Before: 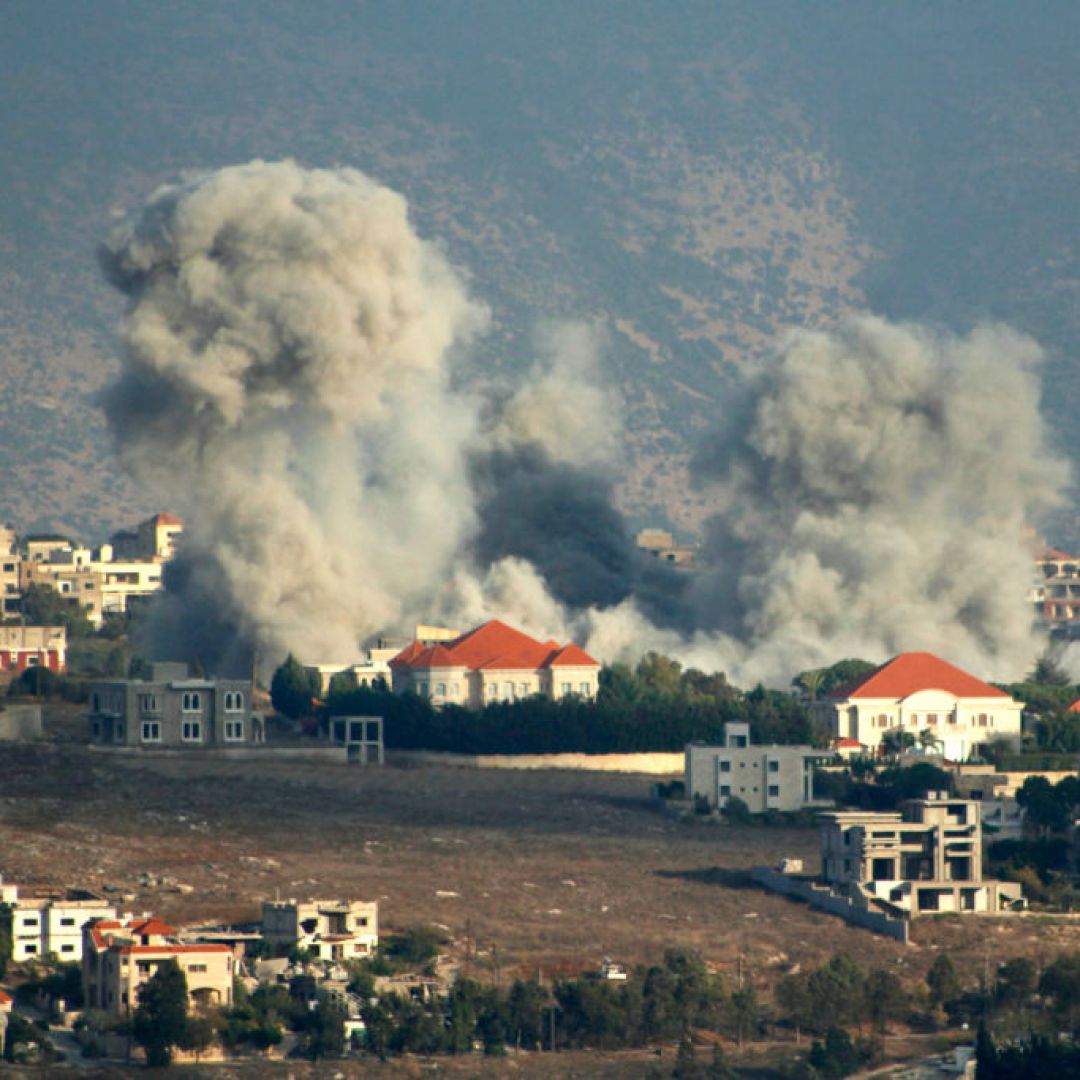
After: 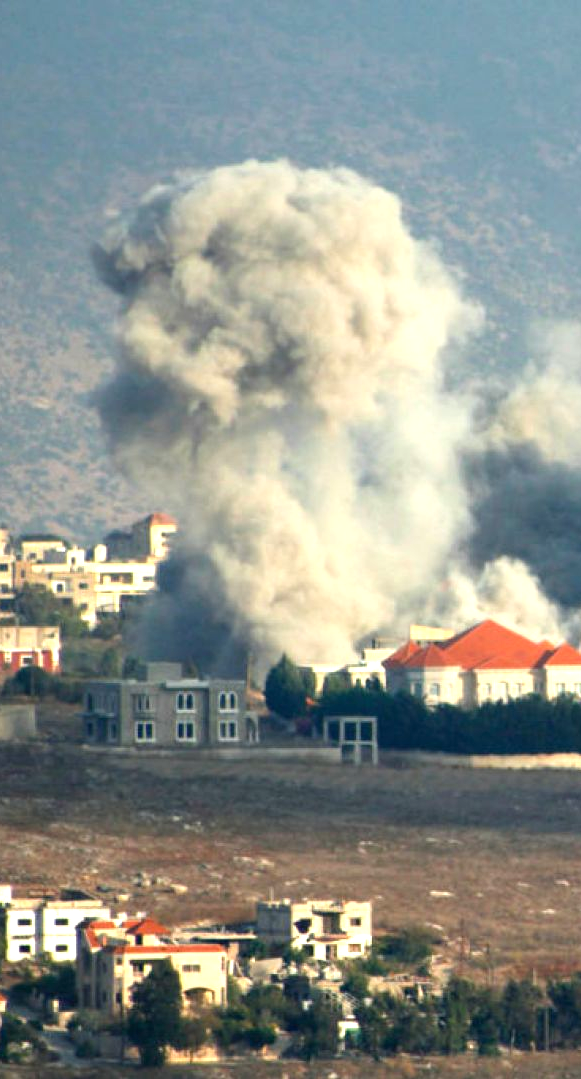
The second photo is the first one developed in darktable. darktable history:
exposure: black level correction 0, exposure 0.7 EV, compensate exposure bias true, compensate highlight preservation false
crop: left 0.587%, right 45.588%, bottom 0.086%
